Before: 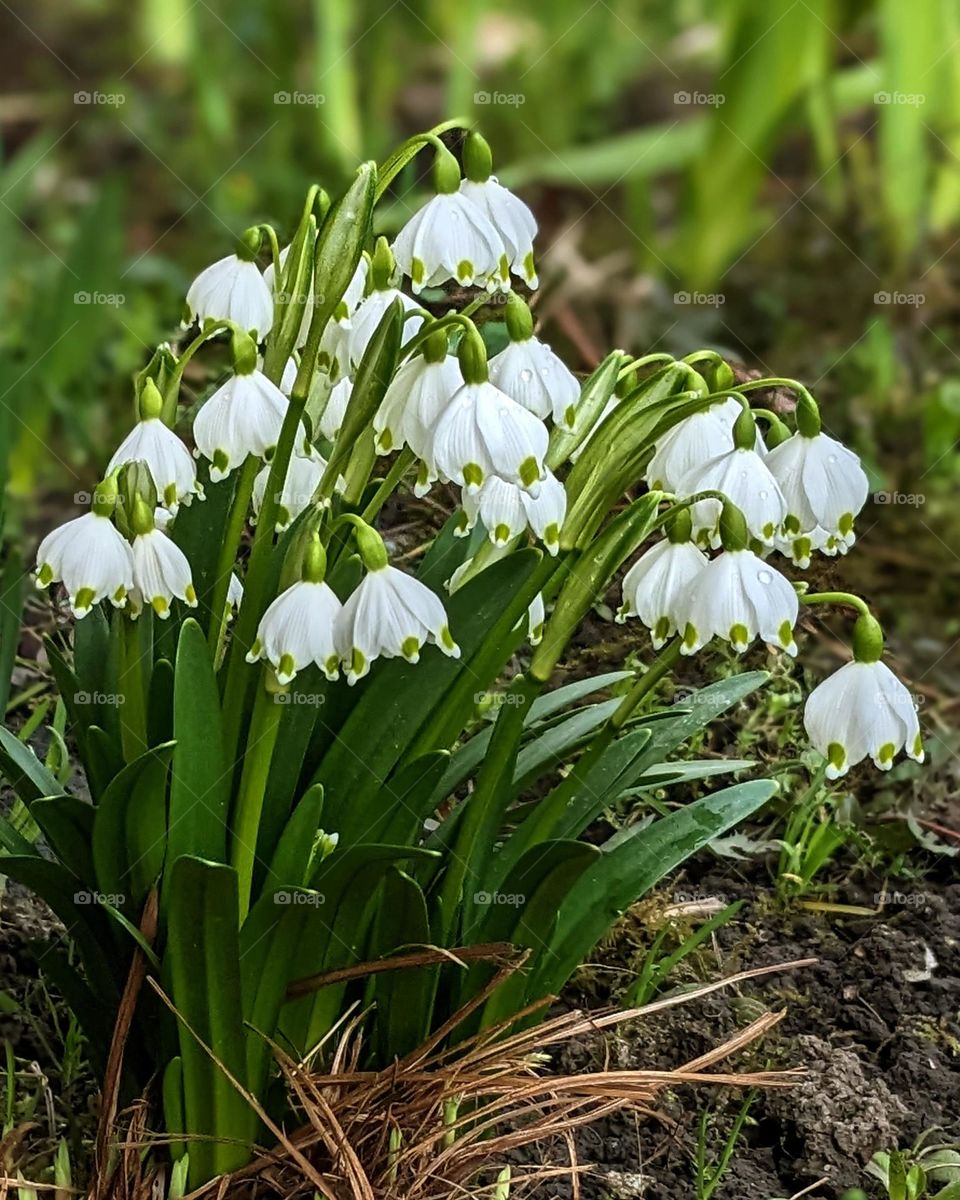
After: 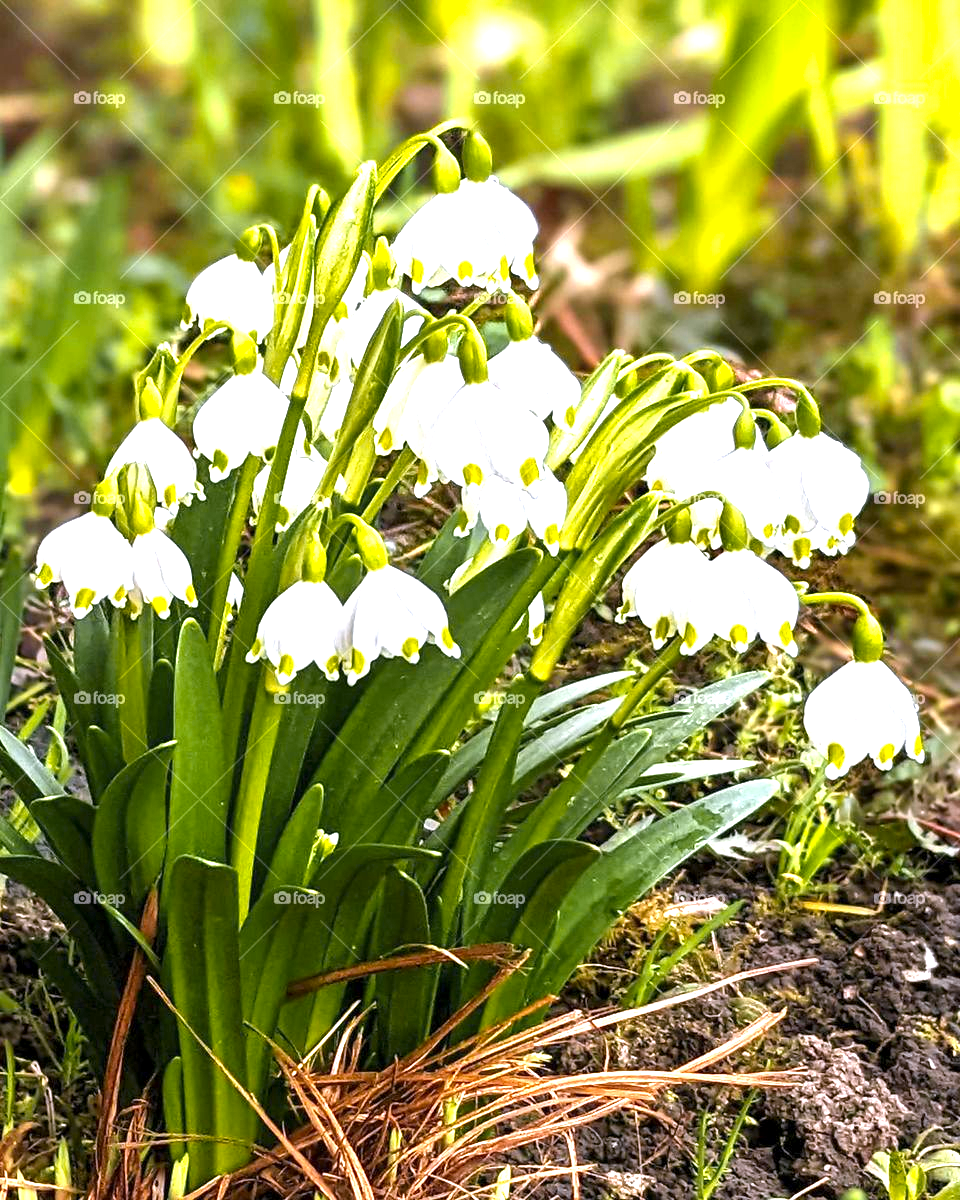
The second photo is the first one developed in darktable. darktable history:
color zones: curves: ch0 [(0, 0.511) (0.143, 0.531) (0.286, 0.56) (0.429, 0.5) (0.571, 0.5) (0.714, 0.5) (0.857, 0.5) (1, 0.5)]; ch1 [(0, 0.525) (0.143, 0.705) (0.286, 0.715) (0.429, 0.35) (0.571, 0.35) (0.714, 0.35) (0.857, 0.4) (1, 0.4)]; ch2 [(0, 0.572) (0.143, 0.512) (0.286, 0.473) (0.429, 0.45) (0.571, 0.5) (0.714, 0.5) (0.857, 0.518) (1, 0.518)]
exposure: black level correction 0, exposure 1.379 EV, compensate exposure bias true, compensate highlight preservation false
white balance: red 1.066, blue 1.119
local contrast: highlights 100%, shadows 100%, detail 120%, midtone range 0.2
